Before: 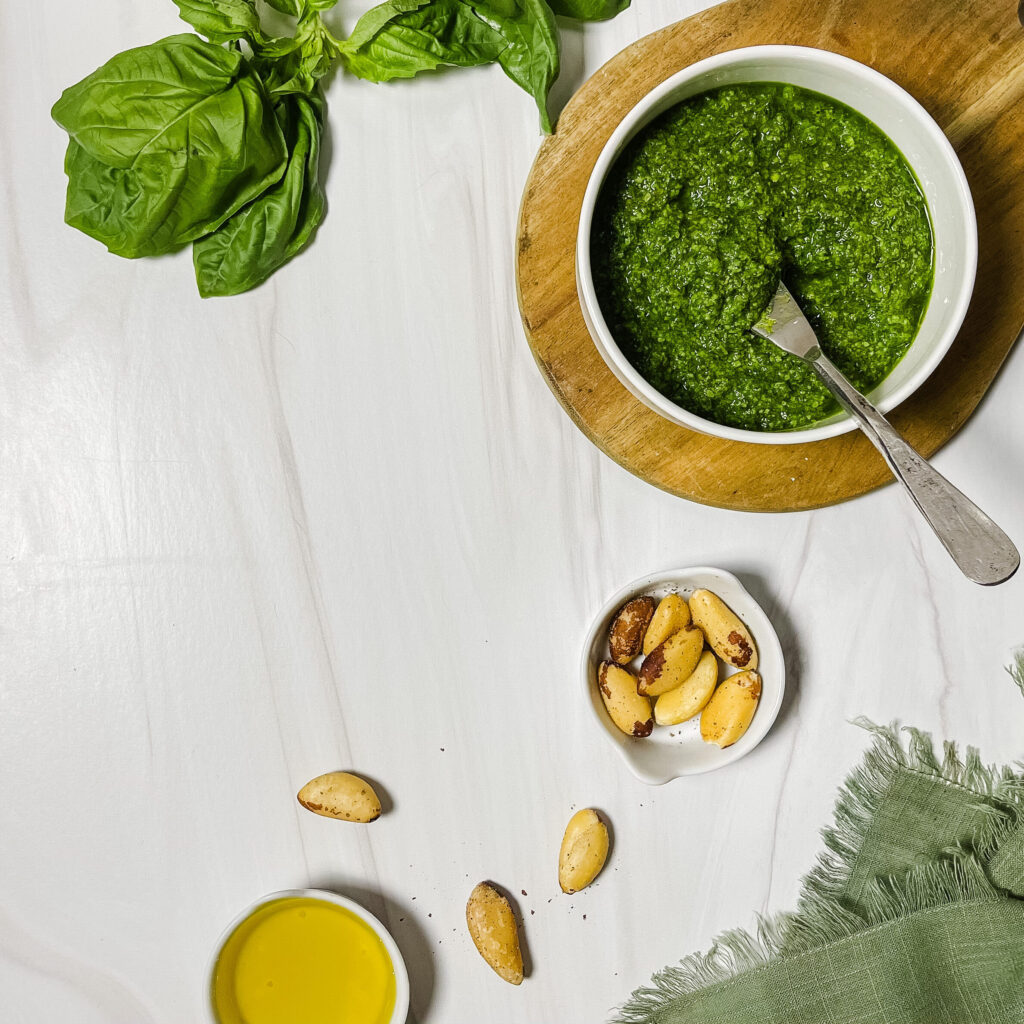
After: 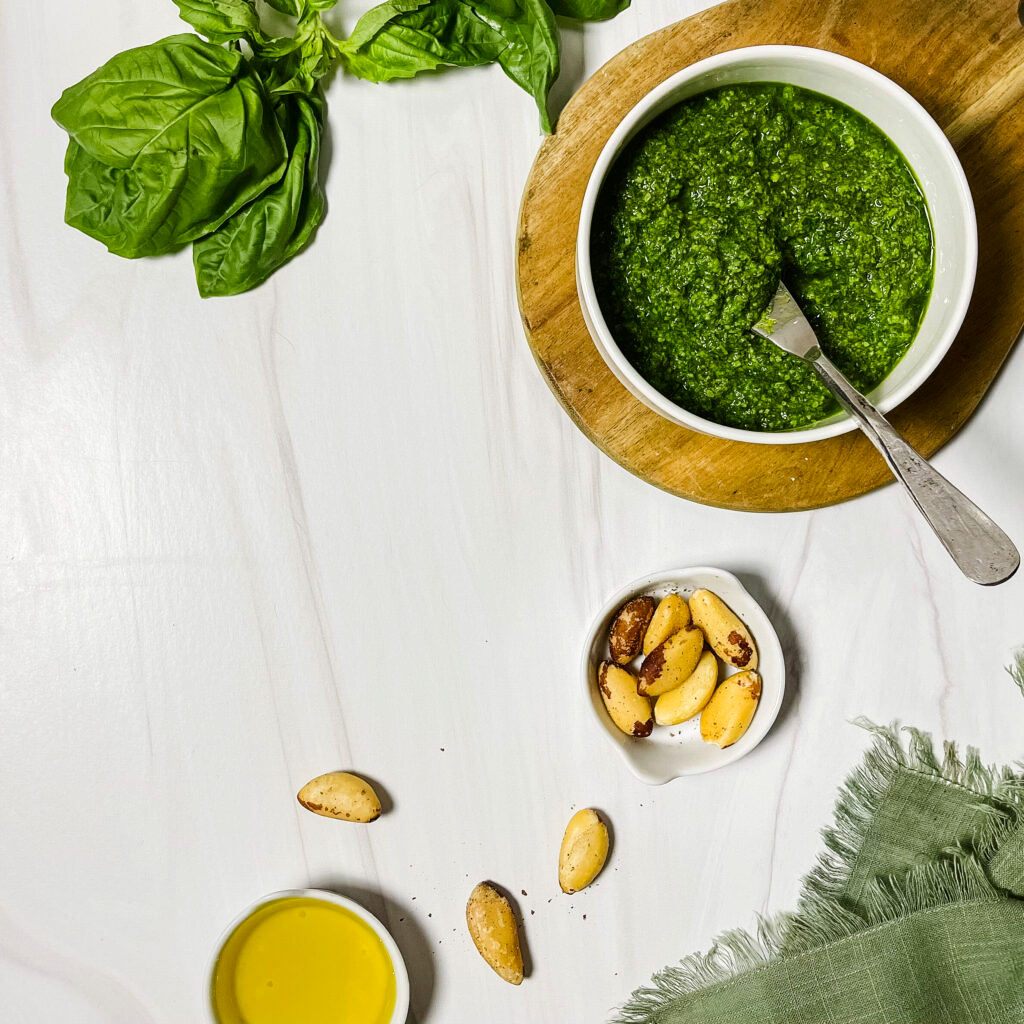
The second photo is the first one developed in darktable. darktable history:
contrast brightness saturation: contrast 0.151, brightness -0.014, saturation 0.099
